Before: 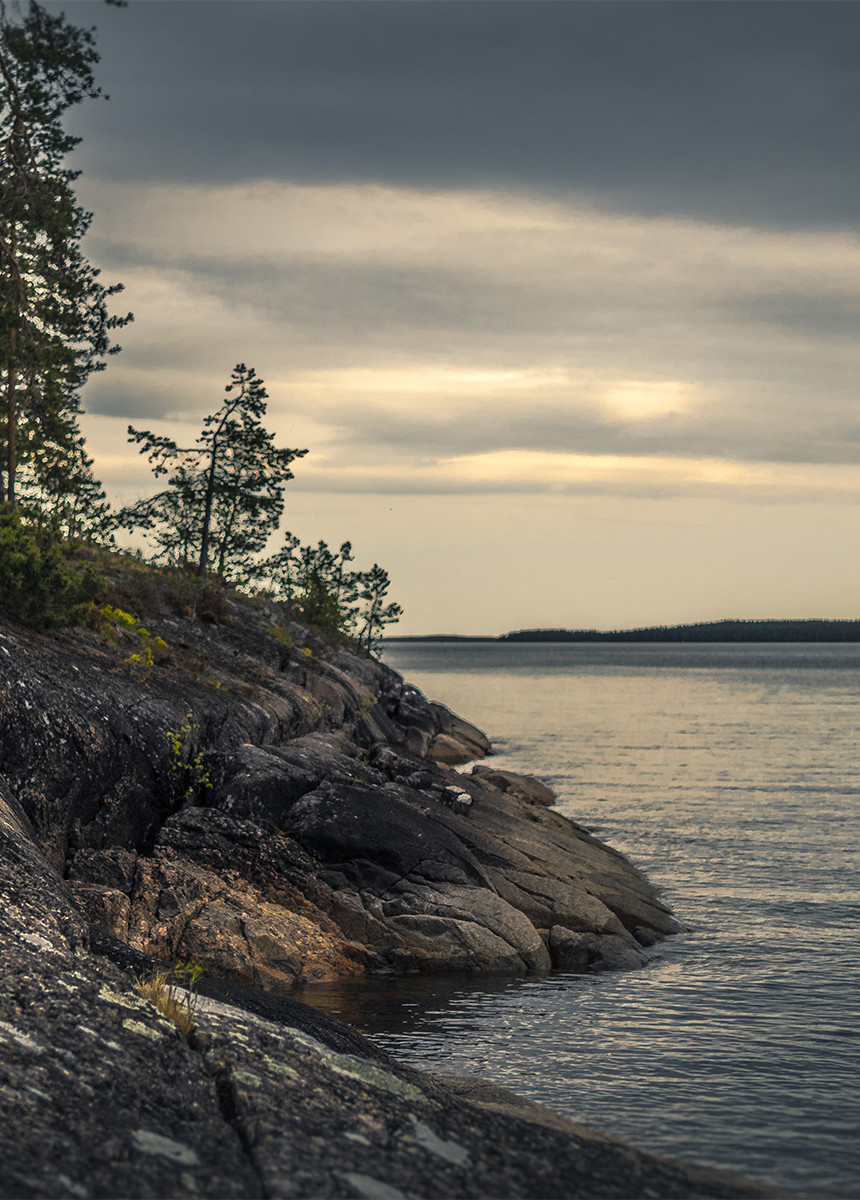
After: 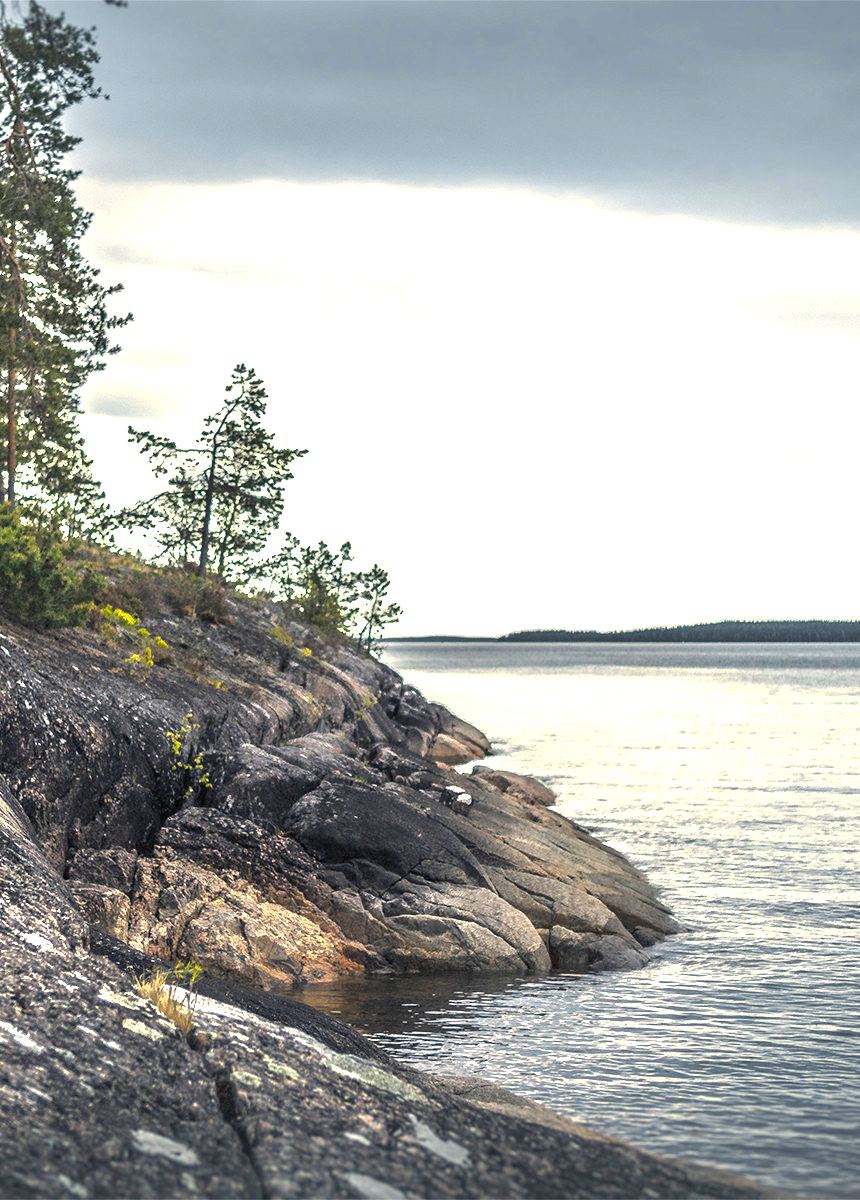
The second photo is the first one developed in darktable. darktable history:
exposure: black level correction 0, exposure 1.937 EV, compensate highlight preservation false
